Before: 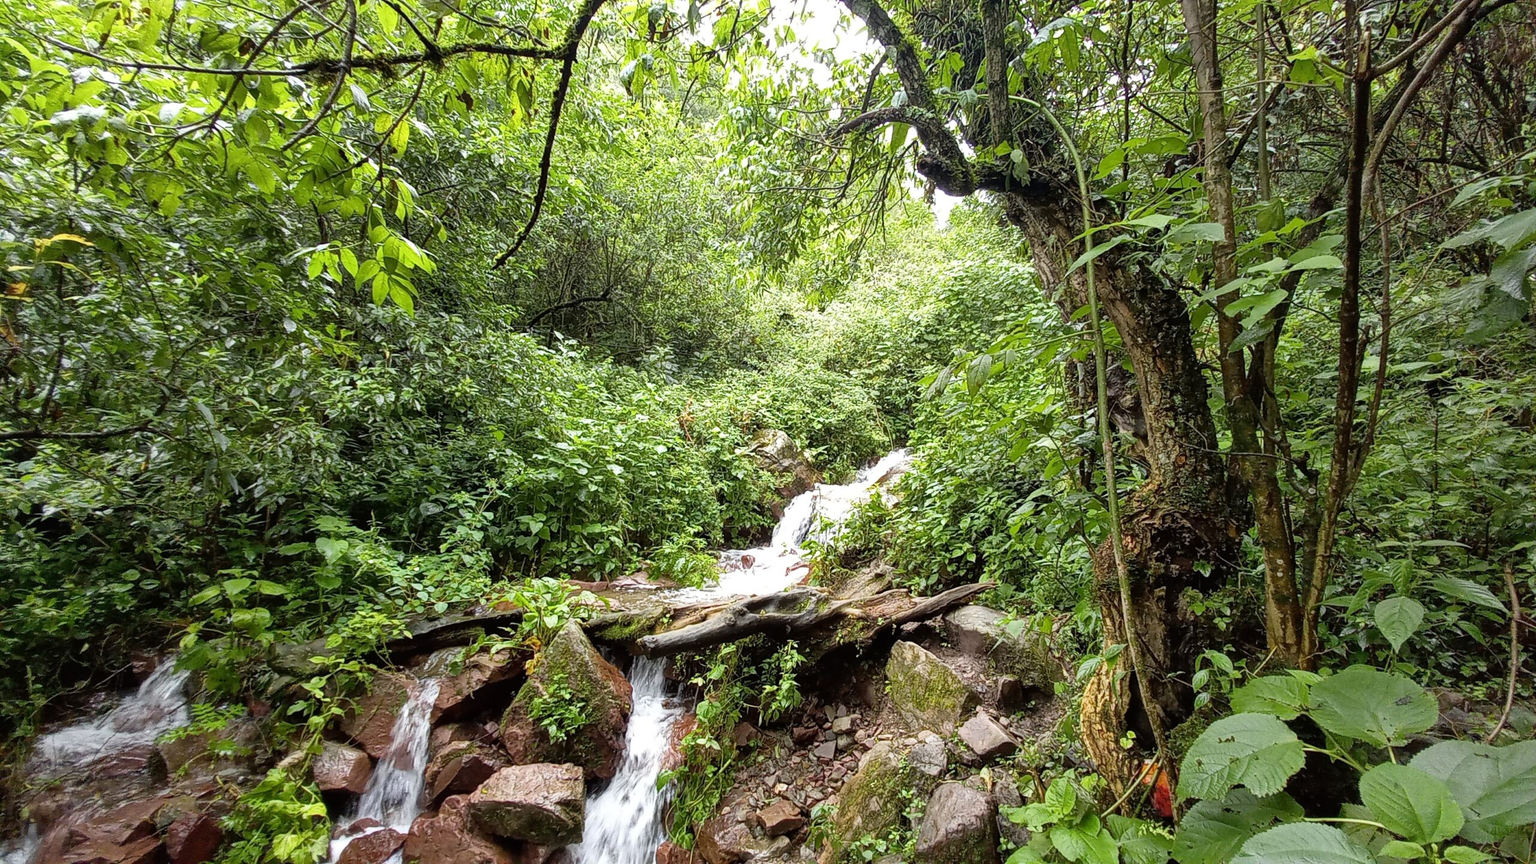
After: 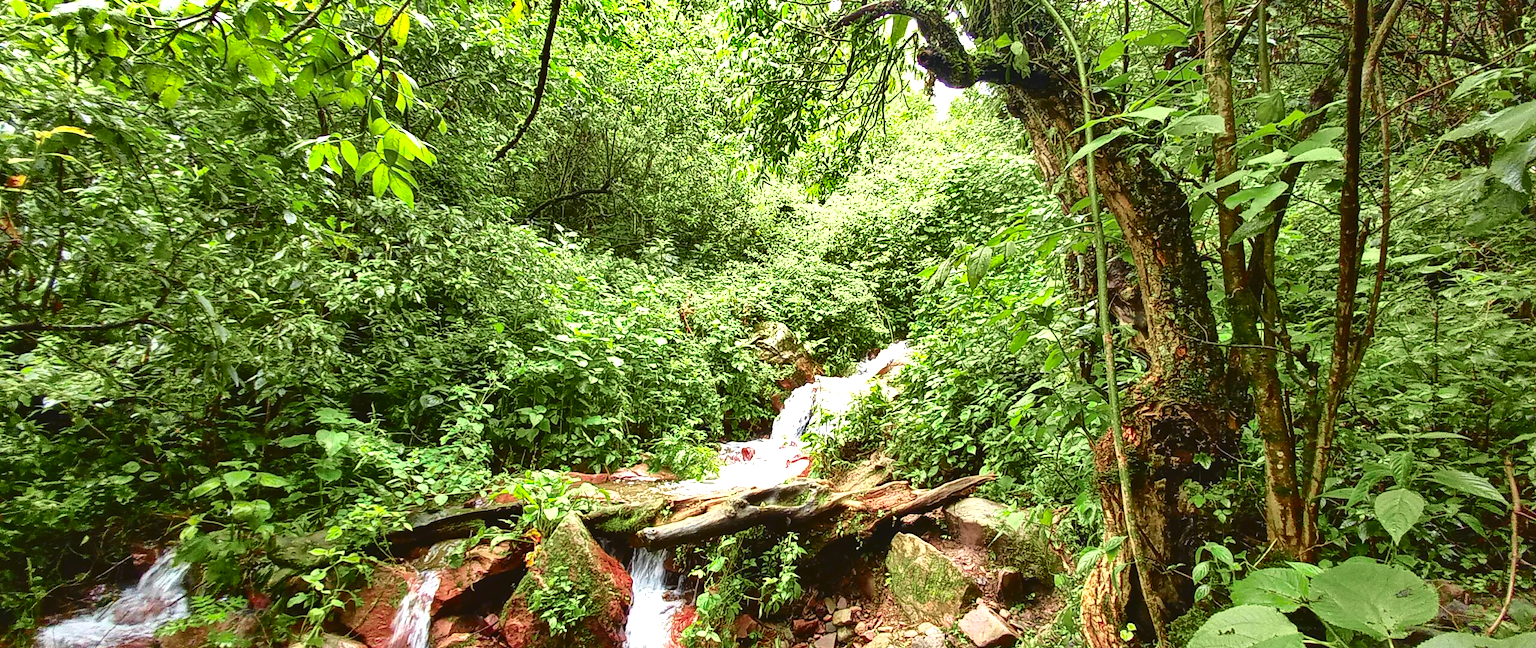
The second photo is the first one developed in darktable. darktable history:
color correction: saturation 1.8
shadows and highlights: shadows 30.63, highlights -63.22, shadows color adjustment 98%, highlights color adjustment 58.61%, soften with gaussian
local contrast: mode bilateral grid, contrast 100, coarseness 100, detail 108%, midtone range 0.2
crop and rotate: top 12.5%, bottom 12.5%
exposure: black level correction -0.005, exposure 0.622 EV, compensate highlight preservation false
tone curve: curves: ch0 [(0, 0.021) (0.059, 0.053) (0.212, 0.18) (0.337, 0.304) (0.495, 0.505) (0.725, 0.731) (0.89, 0.919) (1, 1)]; ch1 [(0, 0) (0.094, 0.081) (0.285, 0.299) (0.403, 0.436) (0.479, 0.475) (0.54, 0.55) (0.615, 0.637) (0.683, 0.688) (1, 1)]; ch2 [(0, 0) (0.257, 0.217) (0.434, 0.434) (0.498, 0.507) (0.527, 0.542) (0.597, 0.587) (0.658, 0.595) (1, 1)], color space Lab, independent channels, preserve colors none
